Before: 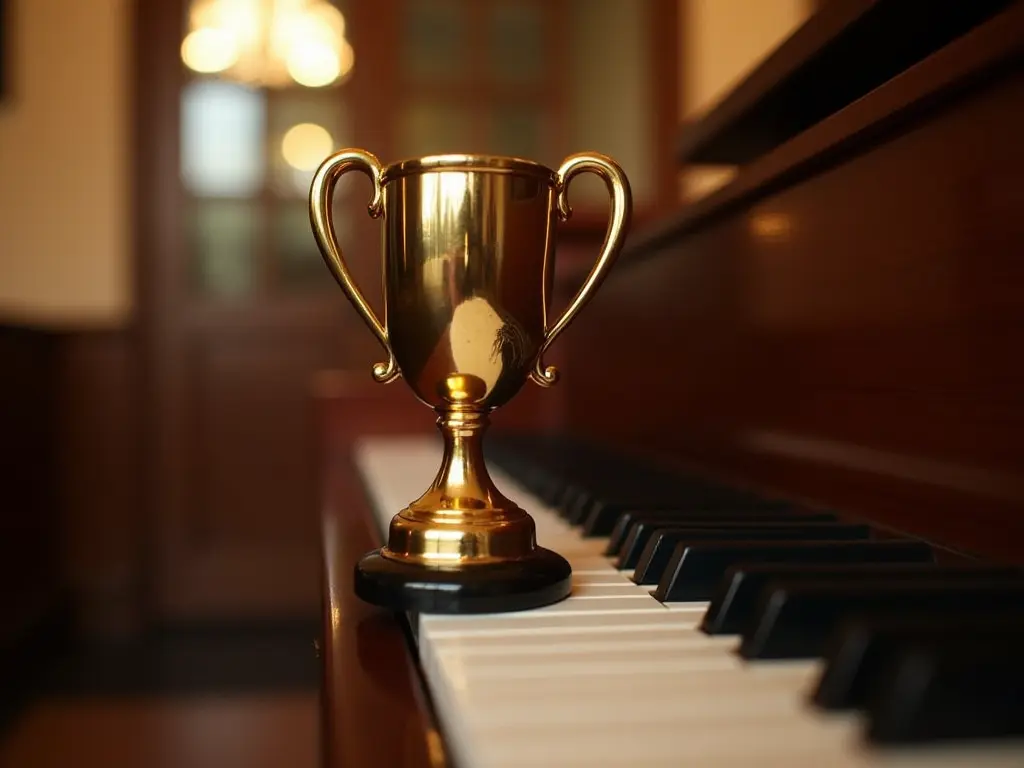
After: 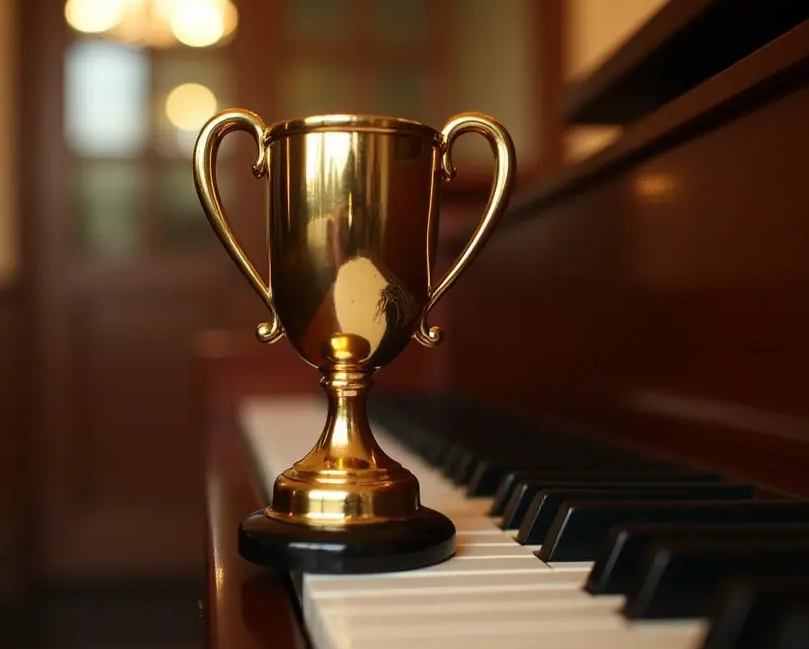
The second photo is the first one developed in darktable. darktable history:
levels: white 99.96%
crop: left 11.401%, top 5.219%, right 9.574%, bottom 10.183%
tone equalizer: mask exposure compensation -0.512 EV
